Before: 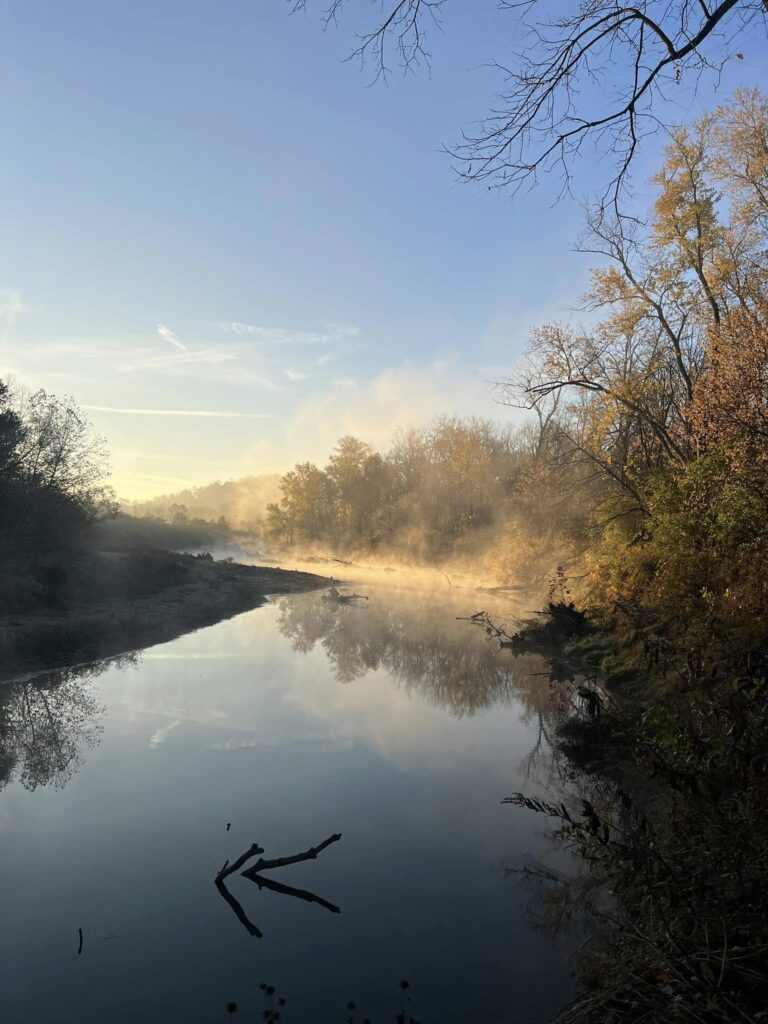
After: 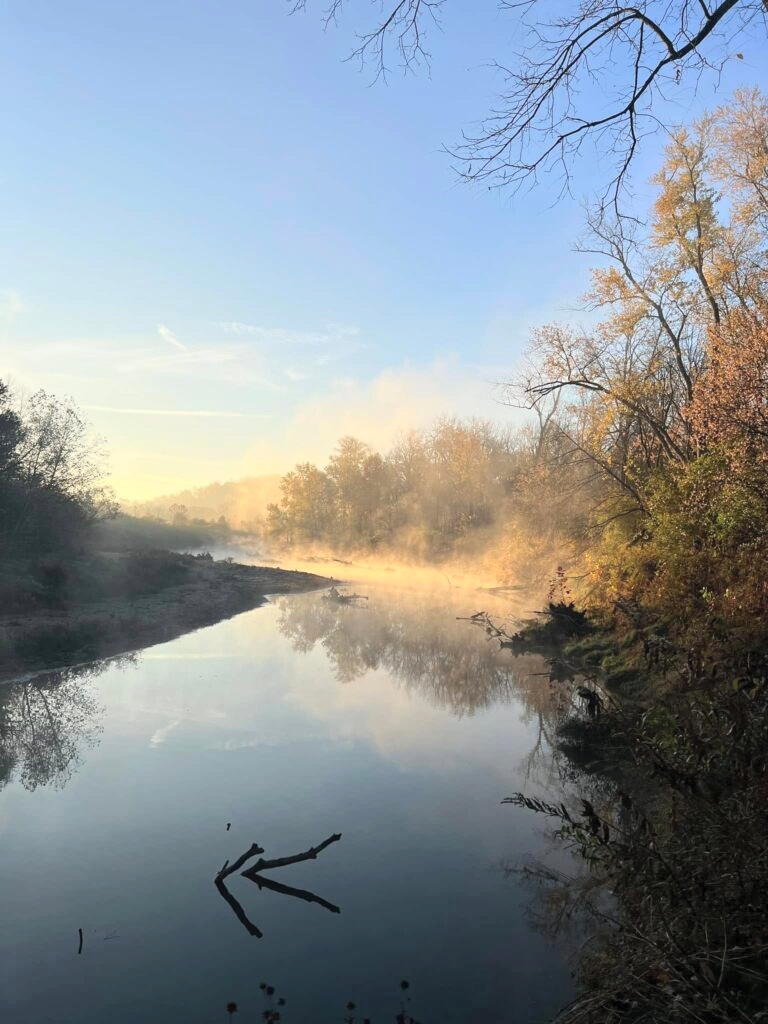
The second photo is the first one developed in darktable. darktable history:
contrast brightness saturation: contrast 0.142, brightness 0.222
